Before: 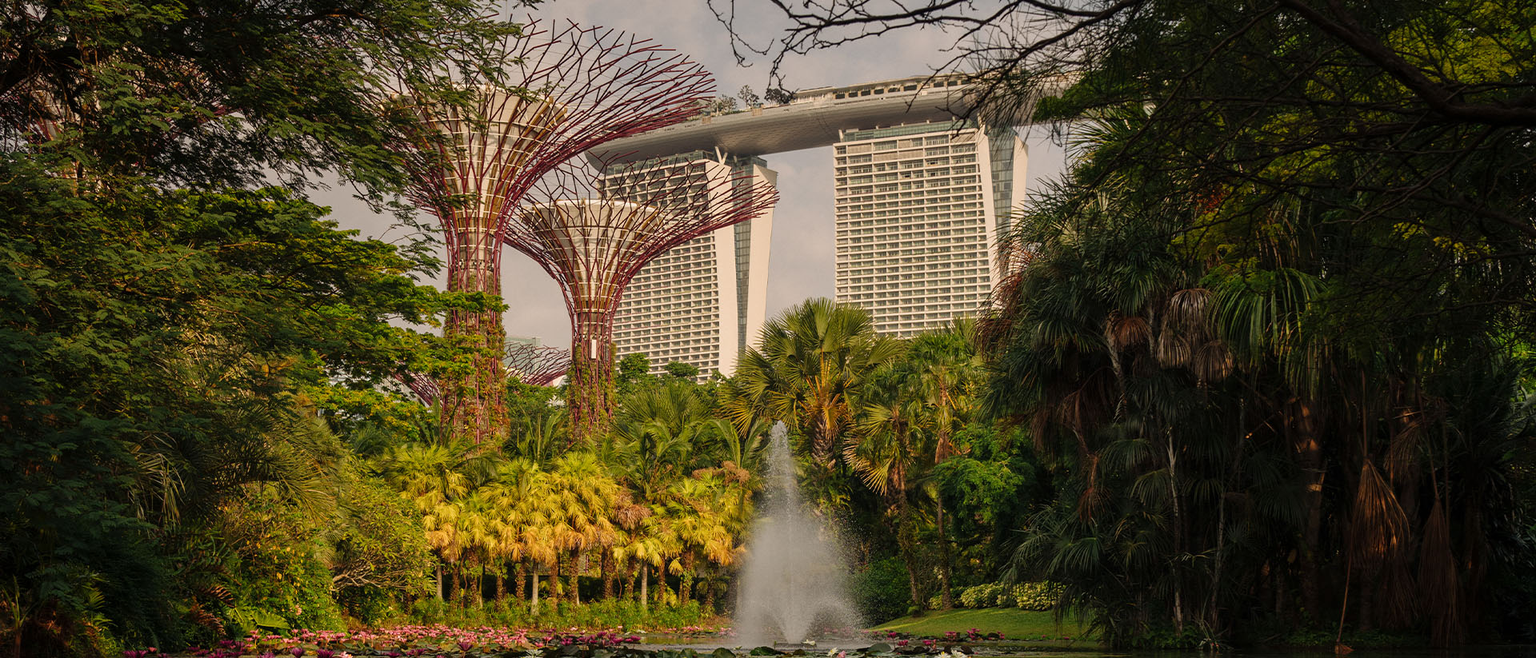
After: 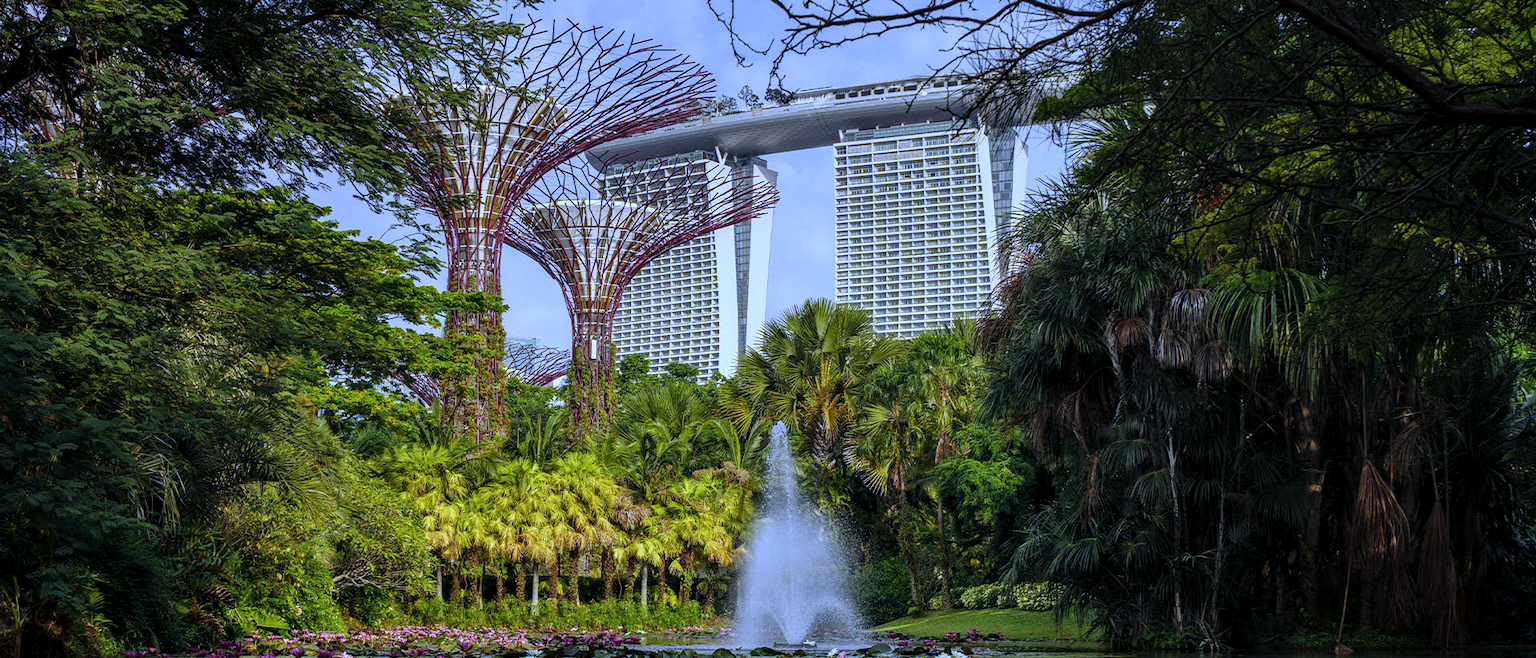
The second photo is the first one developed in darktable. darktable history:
white balance: red 0.766, blue 1.537
local contrast: detail 130%
exposure: exposure 0.29 EV, compensate highlight preservation false
